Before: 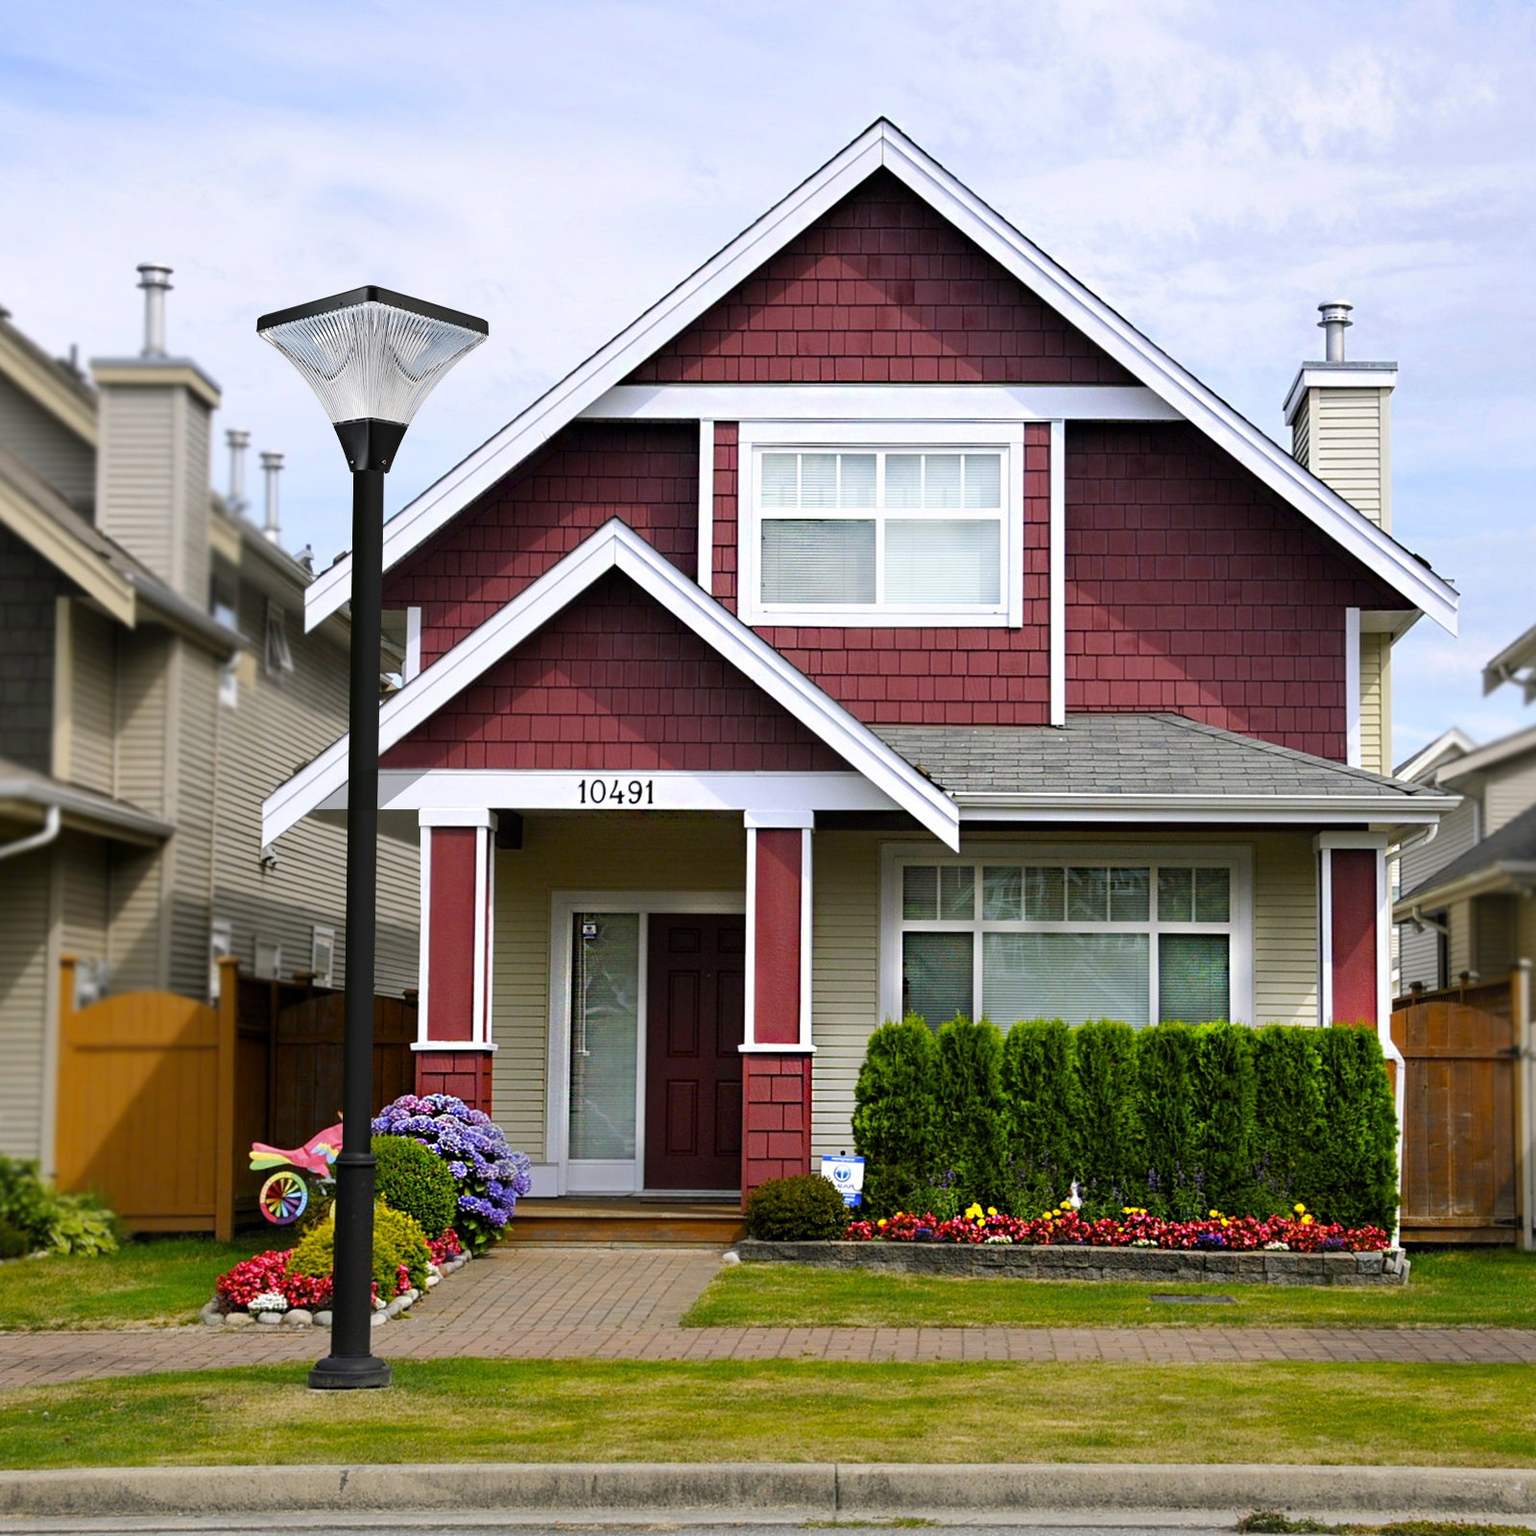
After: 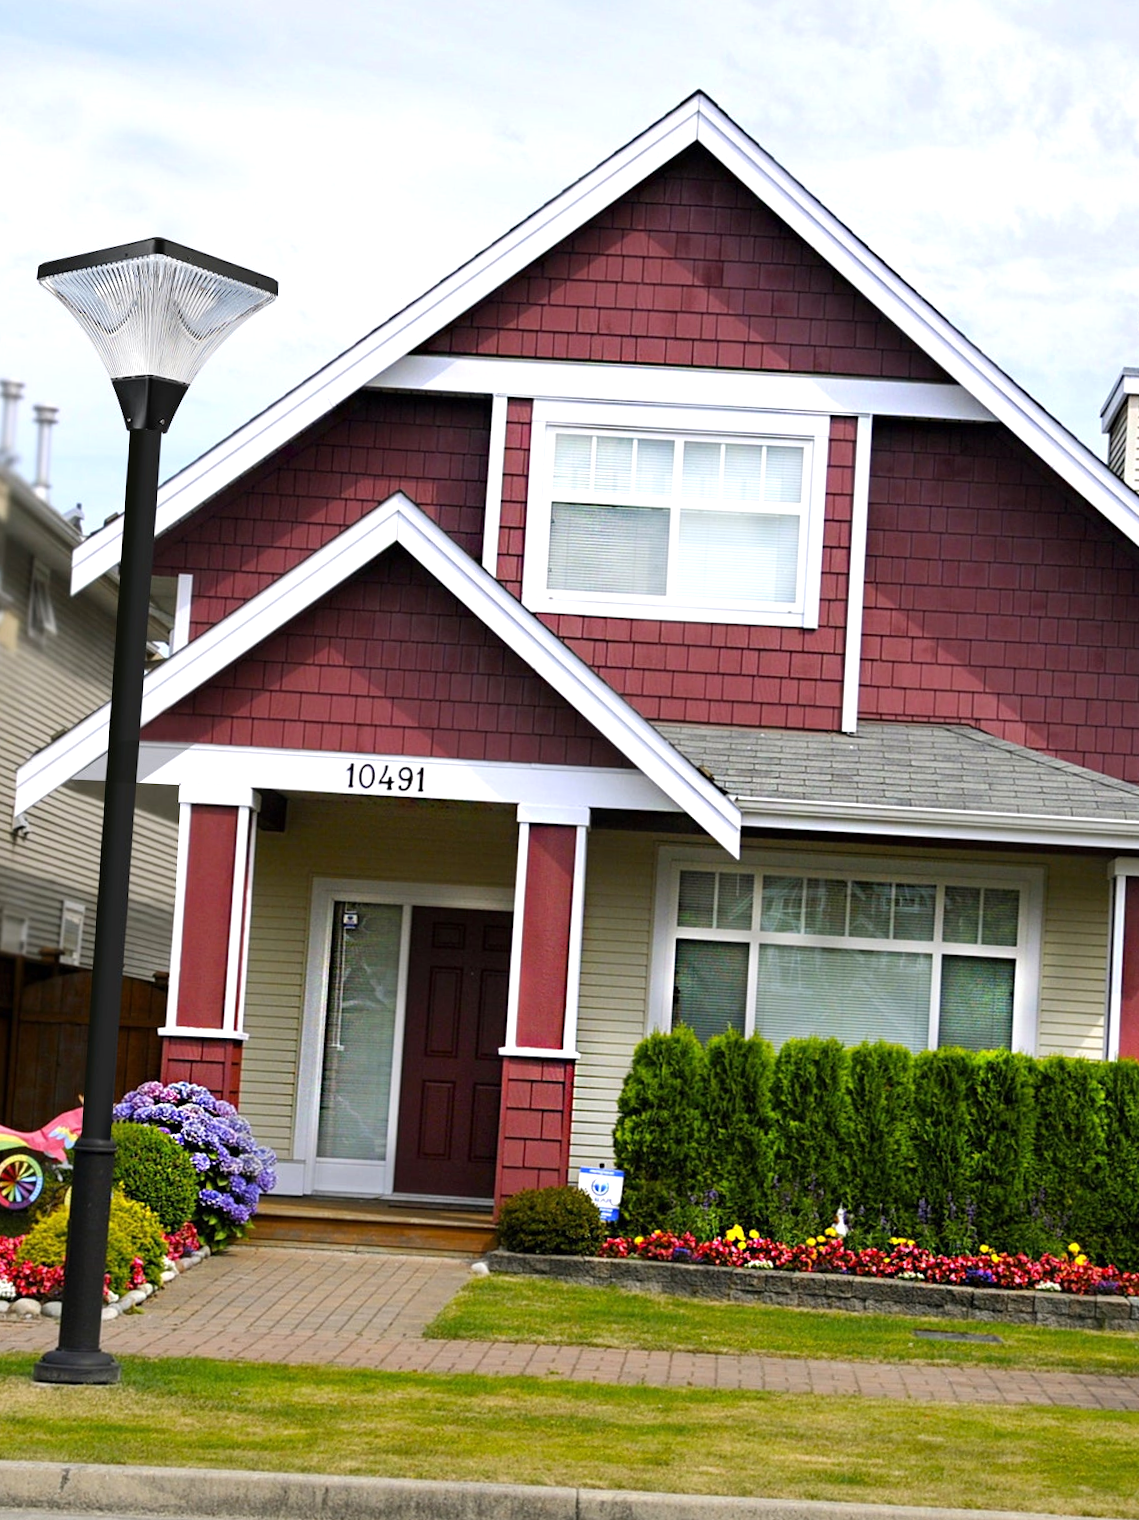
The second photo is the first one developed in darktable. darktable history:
crop and rotate: angle -3°, left 14.219%, top 0.02%, right 10.92%, bottom 0.081%
exposure: exposure 0.297 EV, compensate highlight preservation false
